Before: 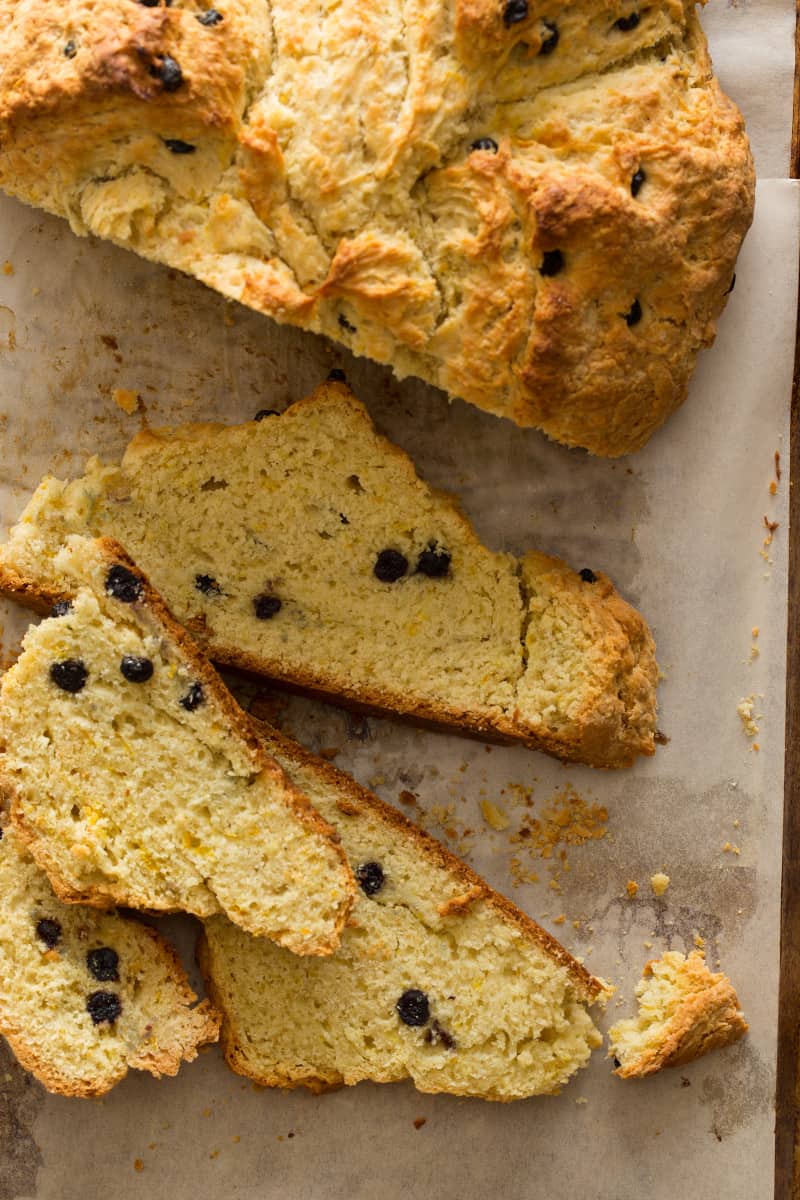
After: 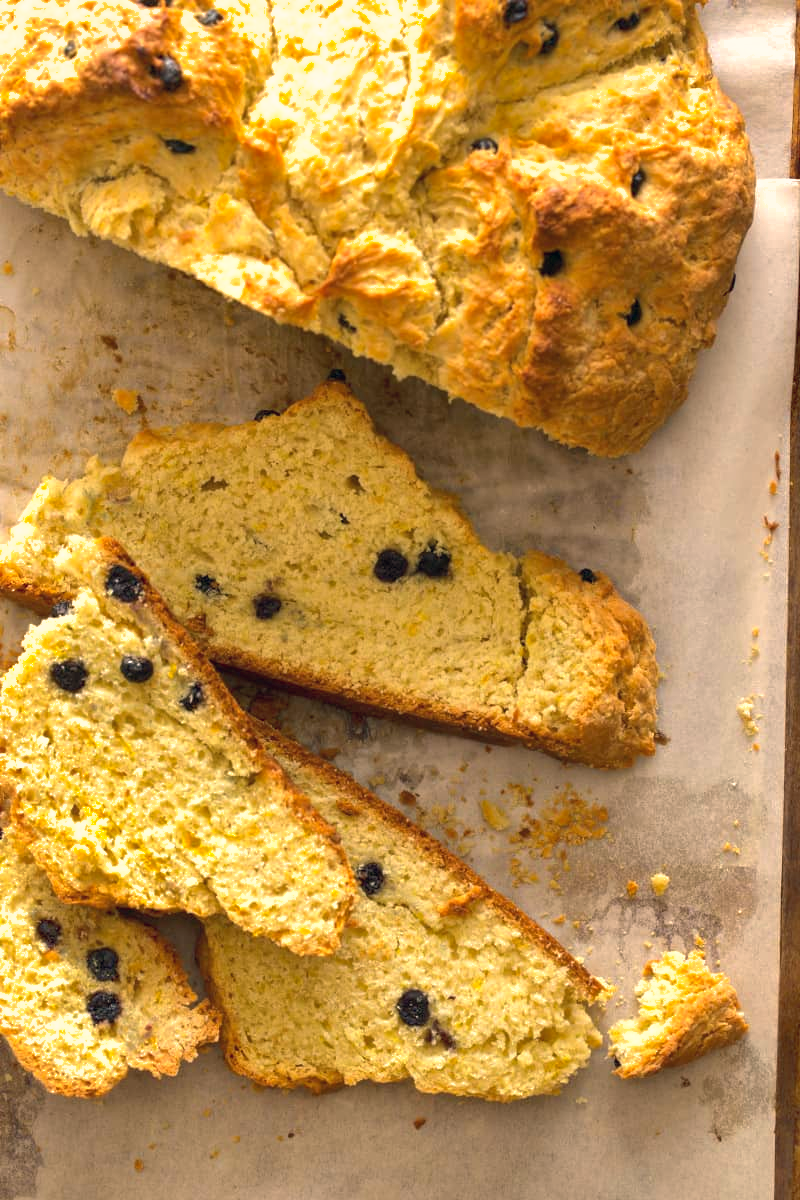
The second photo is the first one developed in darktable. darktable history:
color correction: highlights a* 5.48, highlights b* 5.34, shadows a* -4.79, shadows b* -5.09
exposure: black level correction 0, exposure 0.701 EV, compensate exposure bias true, compensate highlight preservation false
shadows and highlights: on, module defaults
